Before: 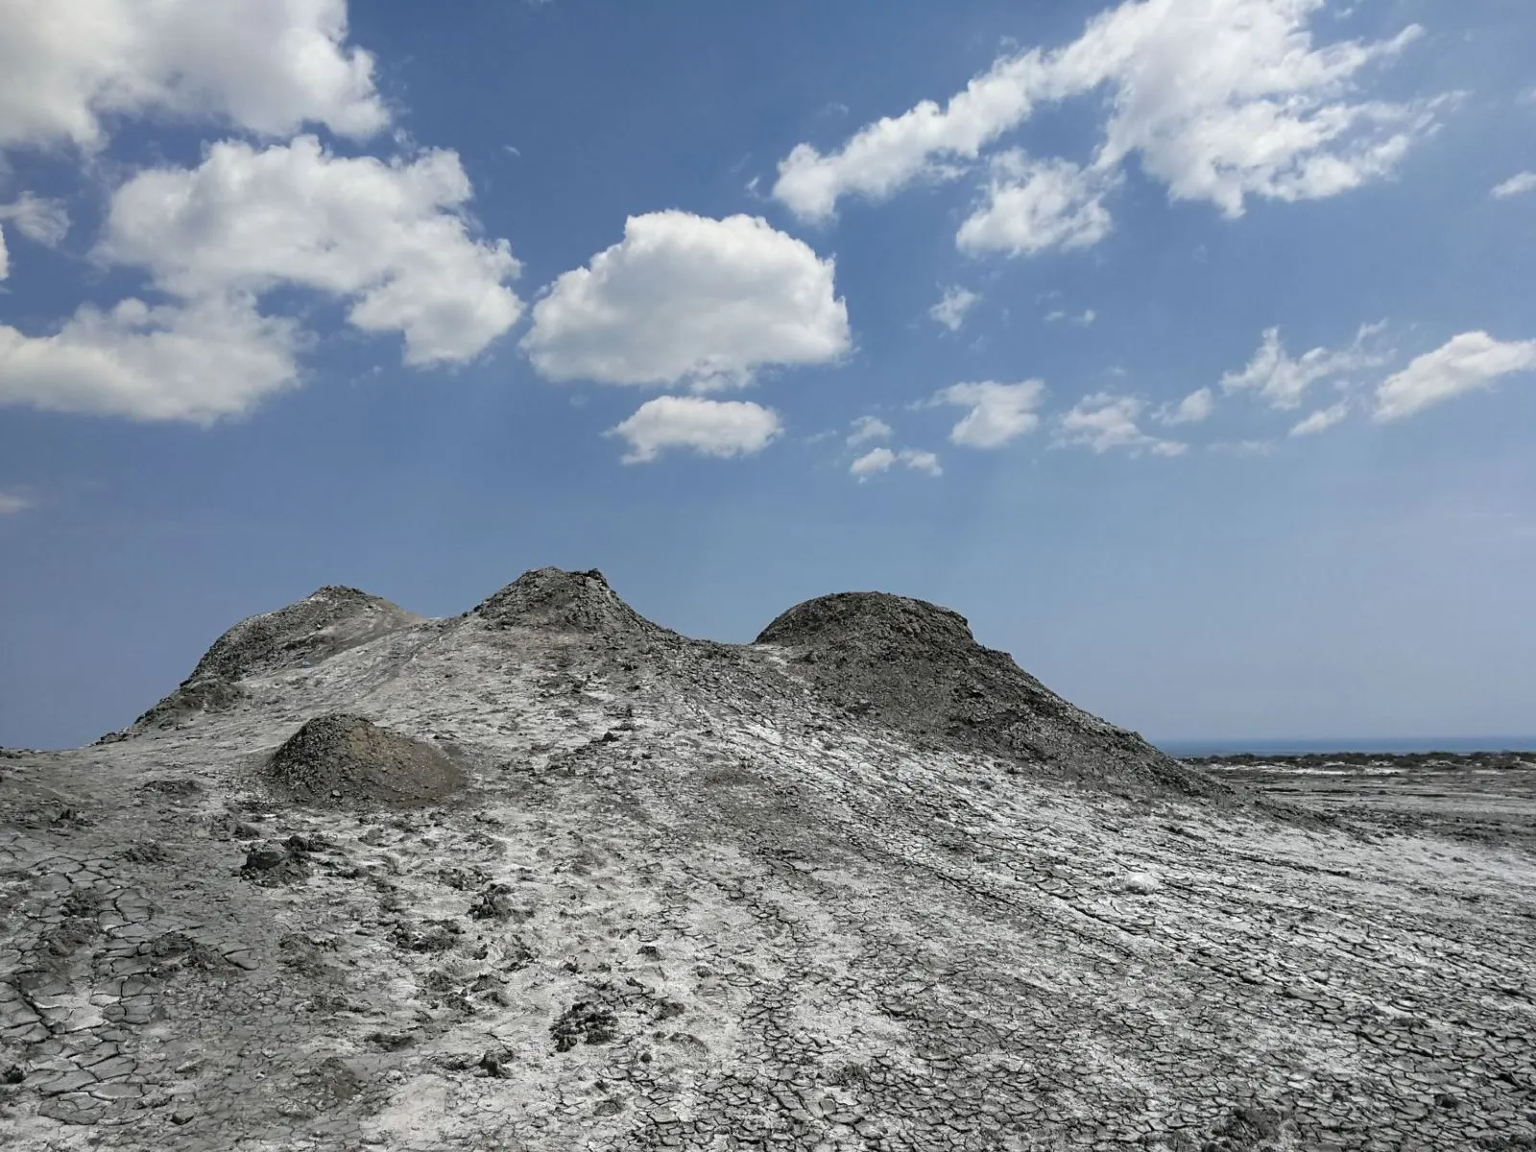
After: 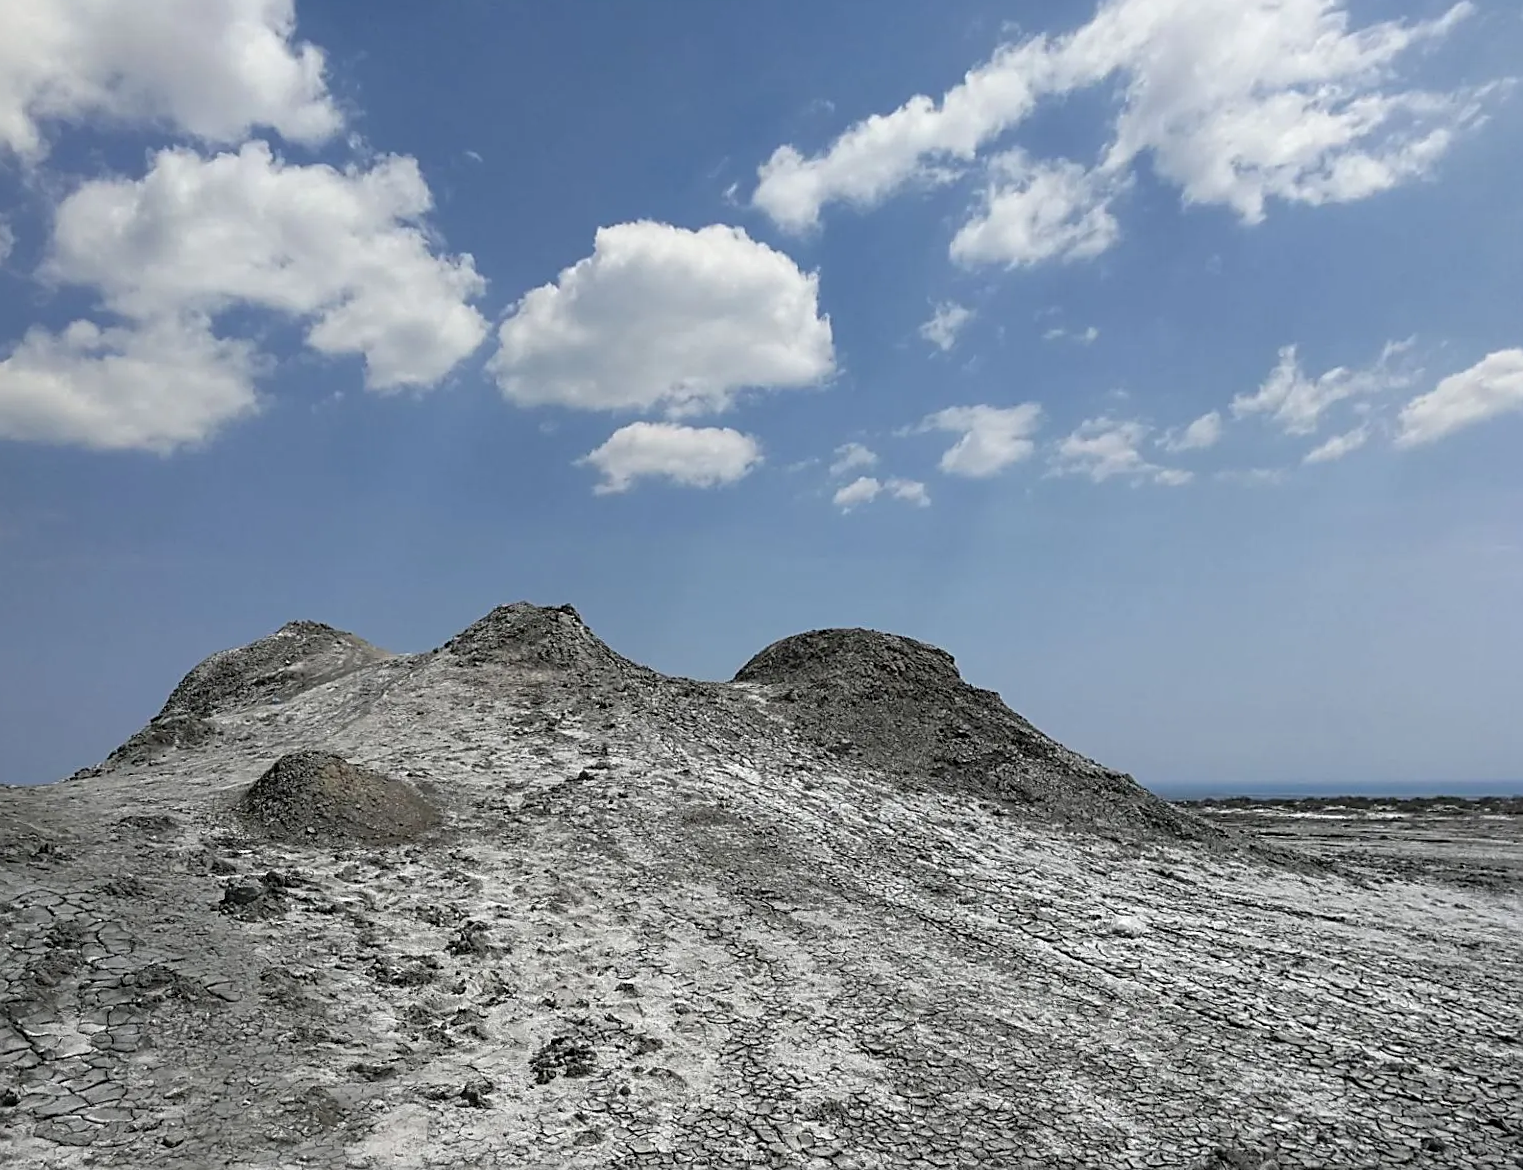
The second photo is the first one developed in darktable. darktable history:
sharpen: on, module defaults
rotate and perspective: rotation 0.074°, lens shift (vertical) 0.096, lens shift (horizontal) -0.041, crop left 0.043, crop right 0.952, crop top 0.024, crop bottom 0.979
